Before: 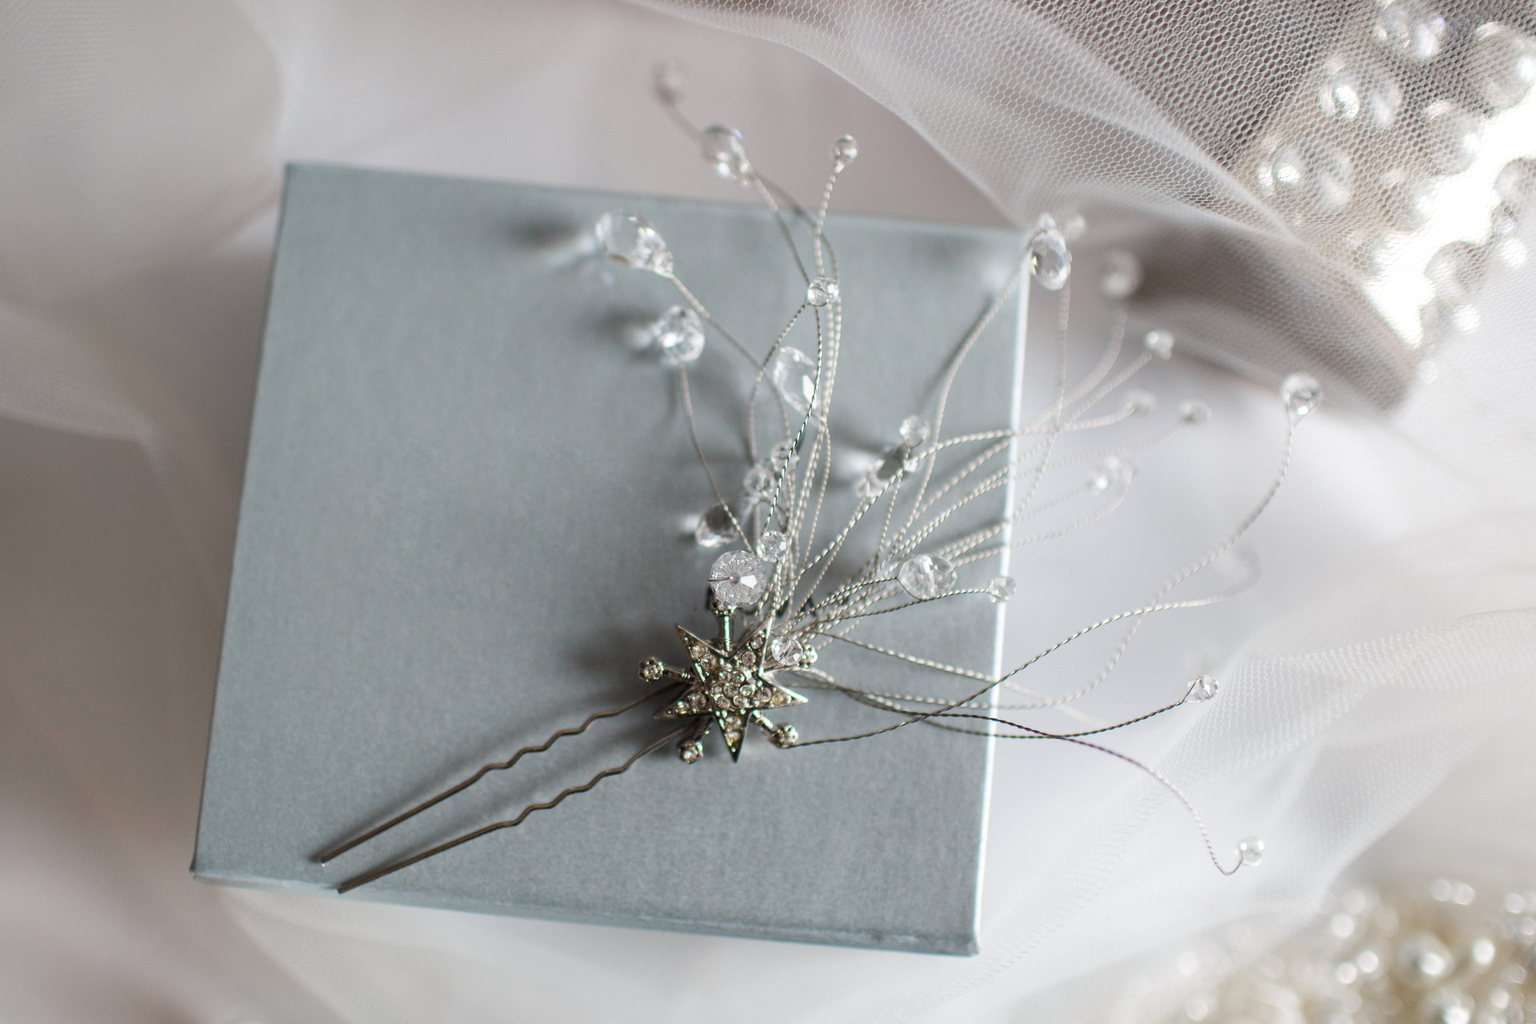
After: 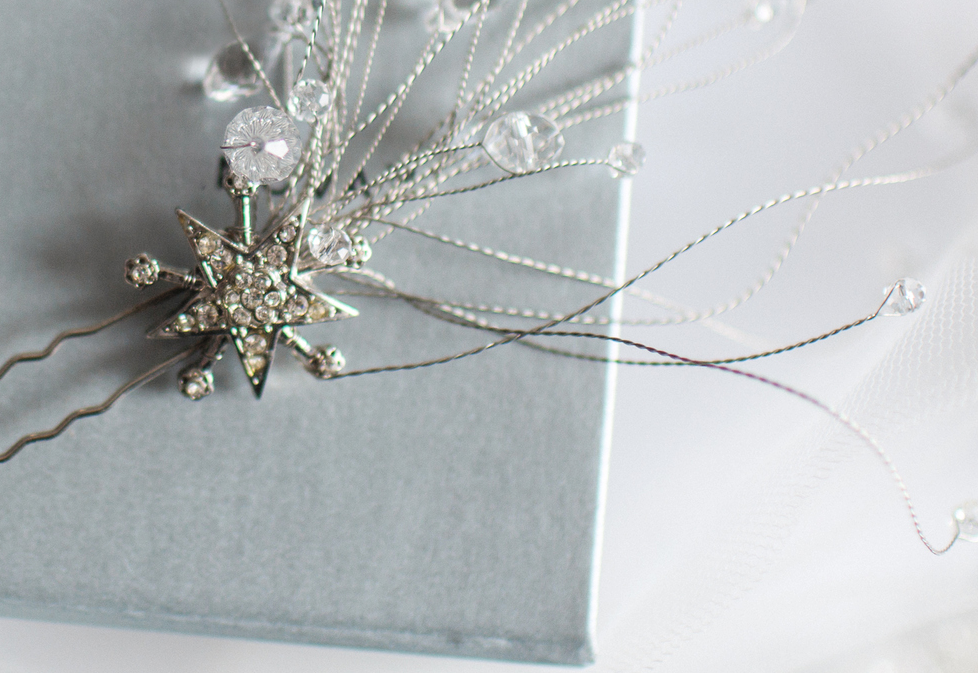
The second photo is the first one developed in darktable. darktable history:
contrast brightness saturation: brightness 0.147
crop: left 35.709%, top 46.316%, right 18.139%, bottom 6.036%
